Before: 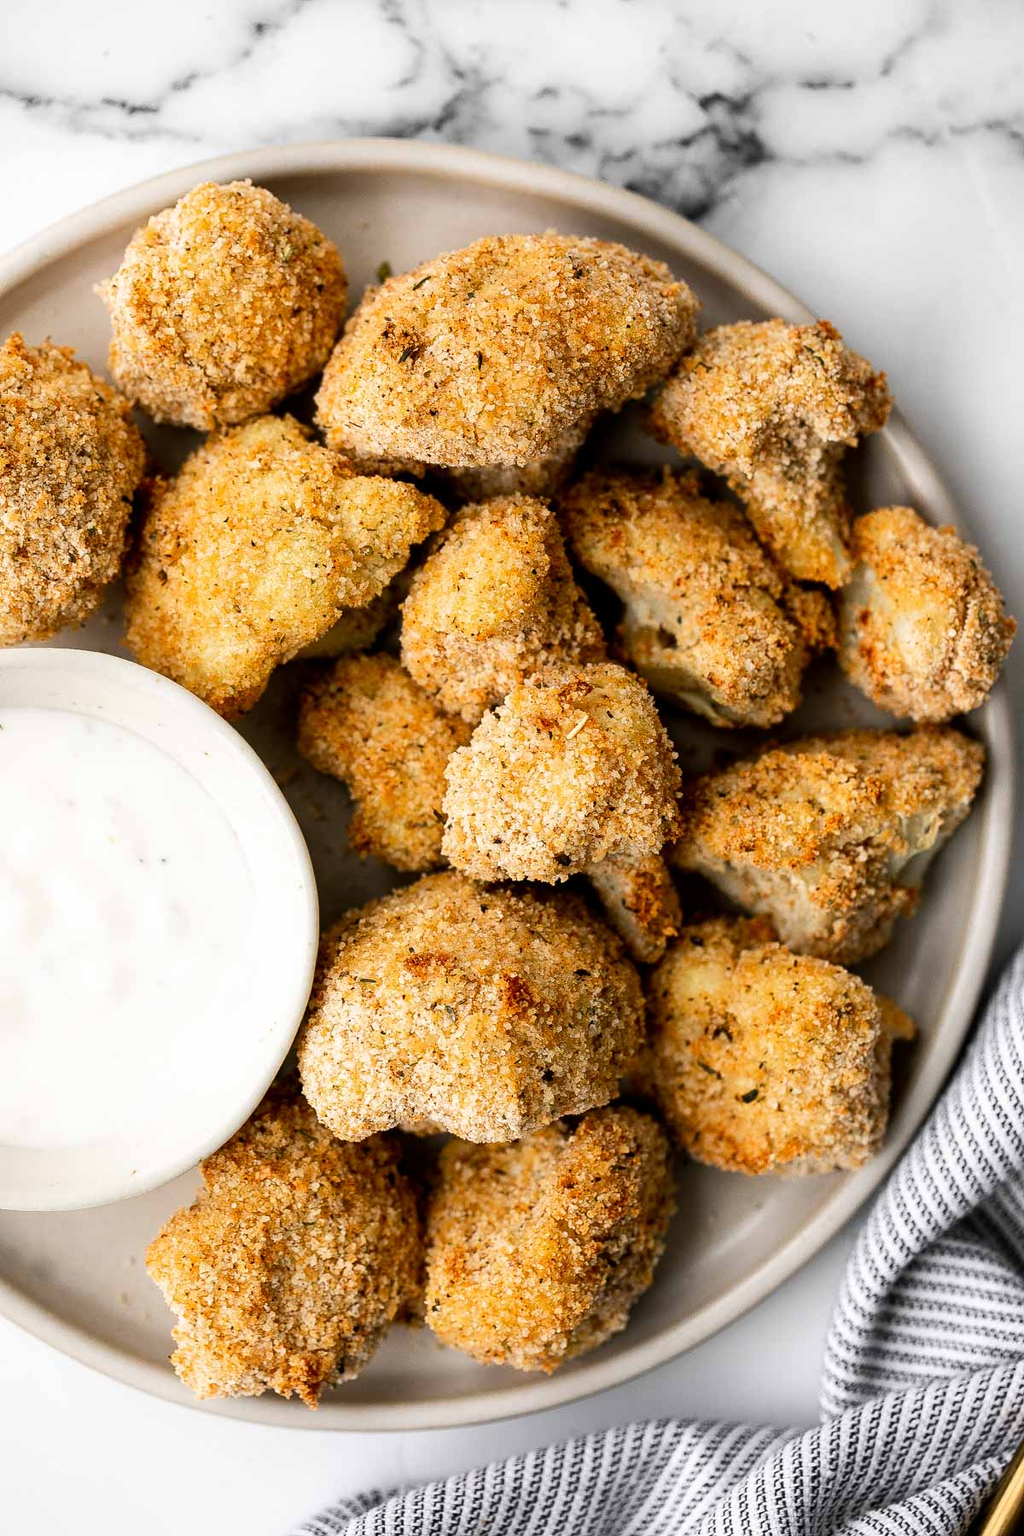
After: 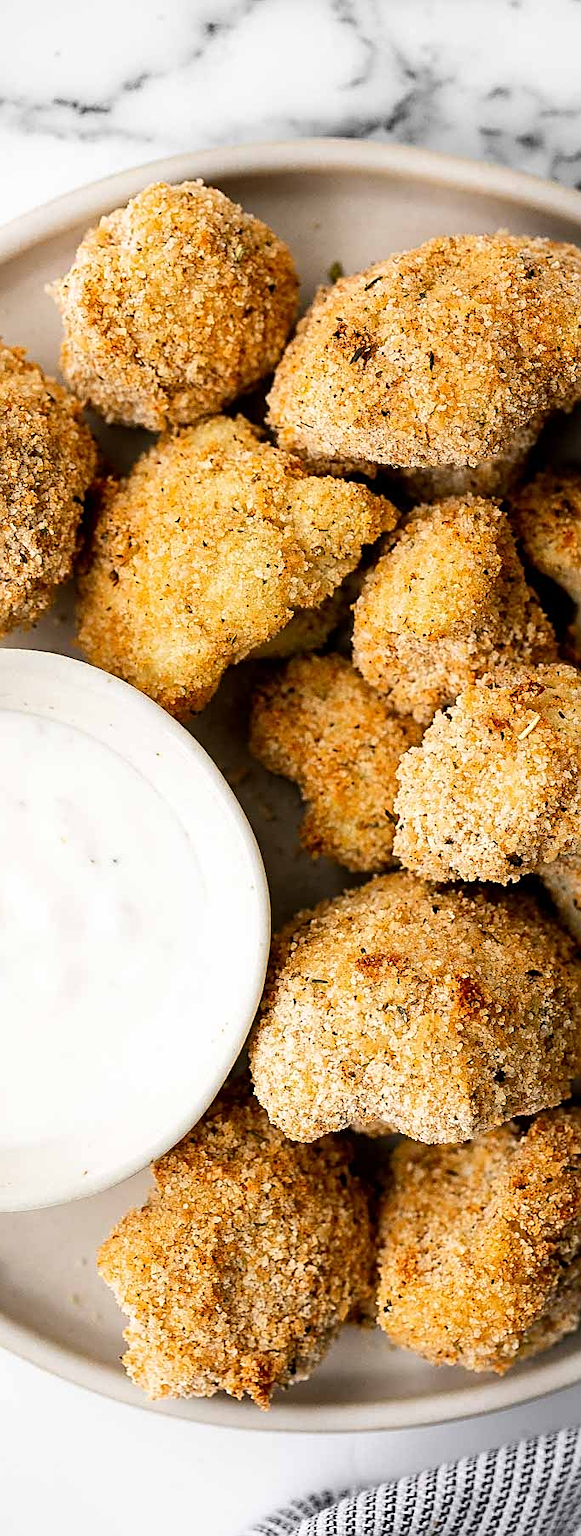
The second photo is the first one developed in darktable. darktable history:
sharpen: on, module defaults
crop: left 4.767%, right 38.464%
